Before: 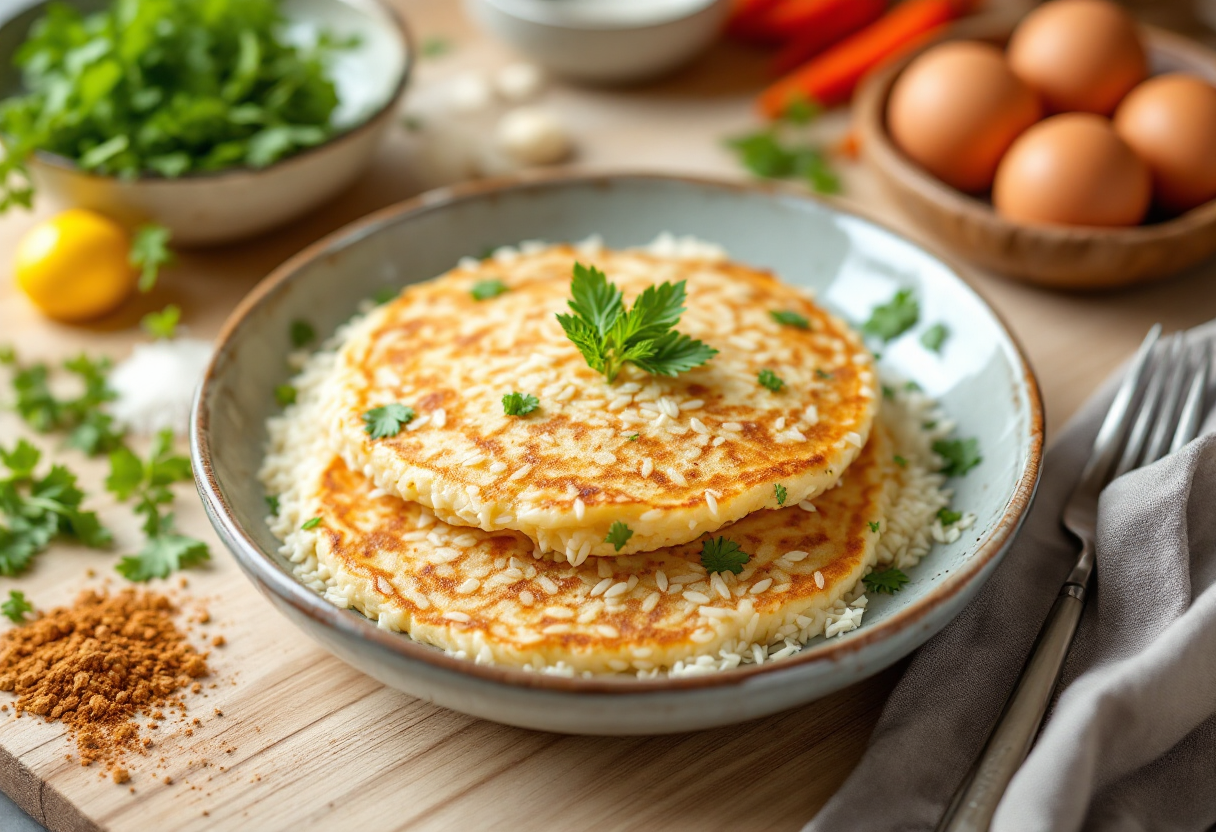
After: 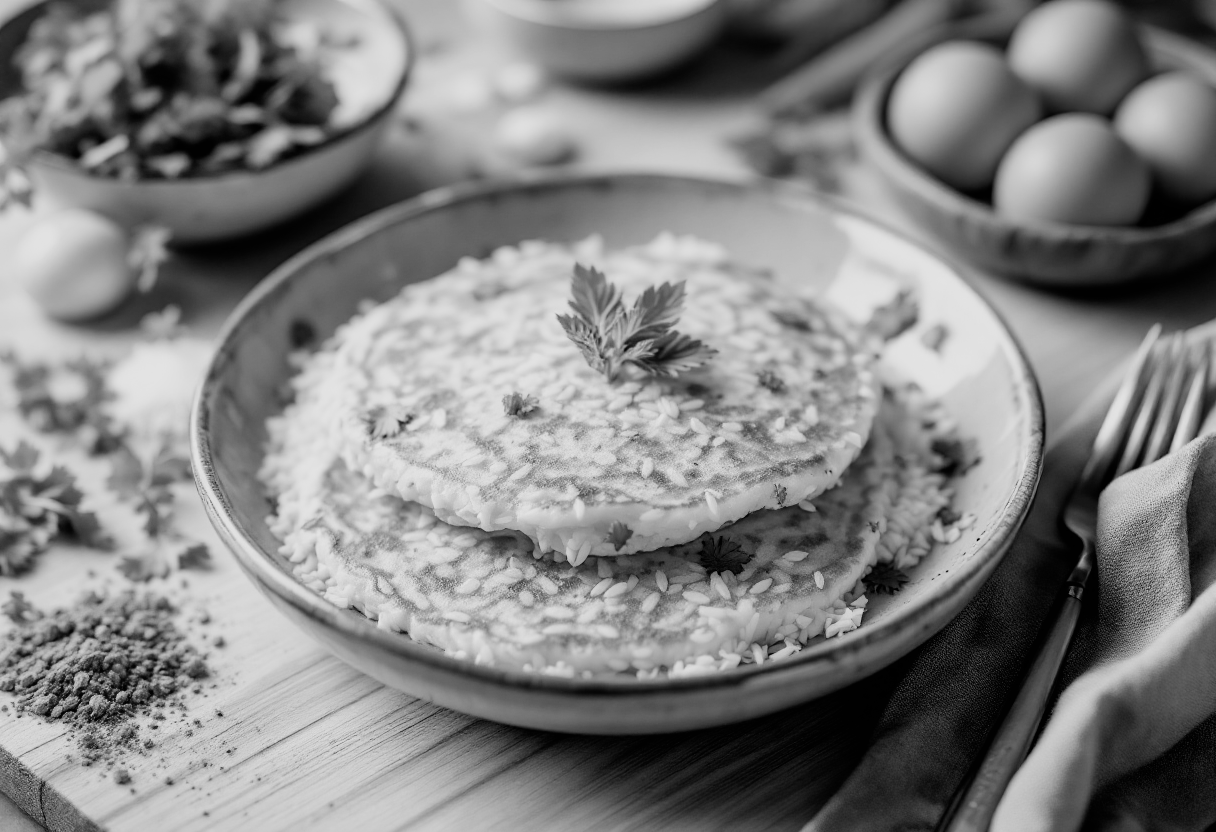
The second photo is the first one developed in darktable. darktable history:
color contrast: green-magenta contrast 0, blue-yellow contrast 0
white balance: red 0.988, blue 1.017
filmic rgb: black relative exposure -5 EV, hardness 2.88, contrast 1.3, highlights saturation mix -30%
